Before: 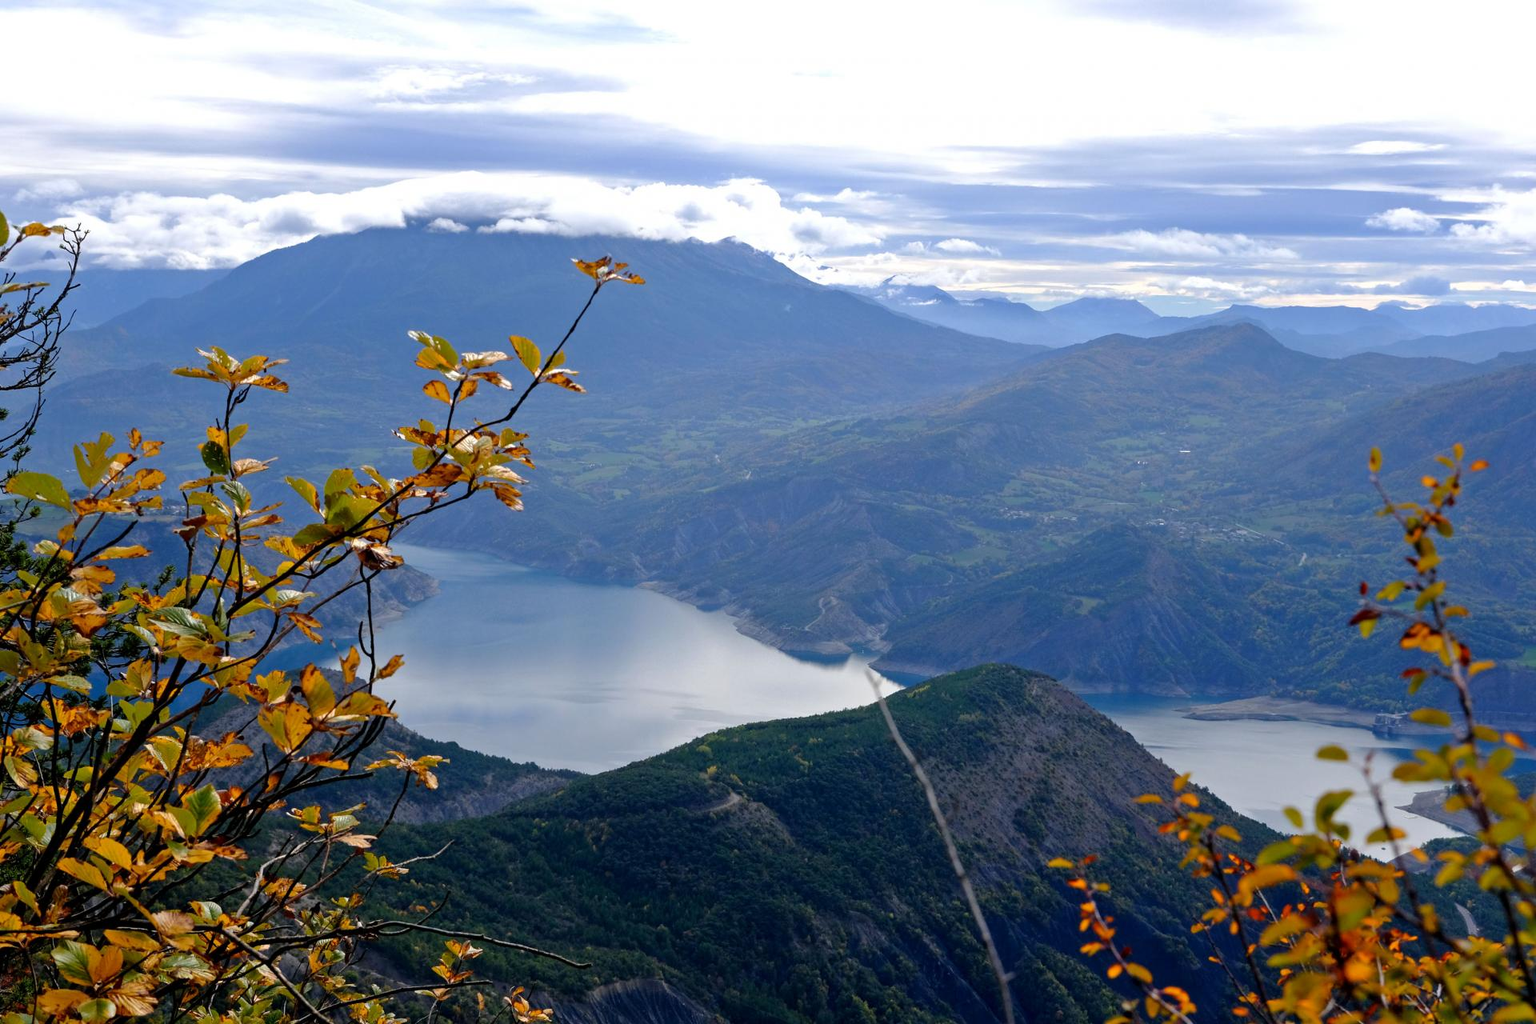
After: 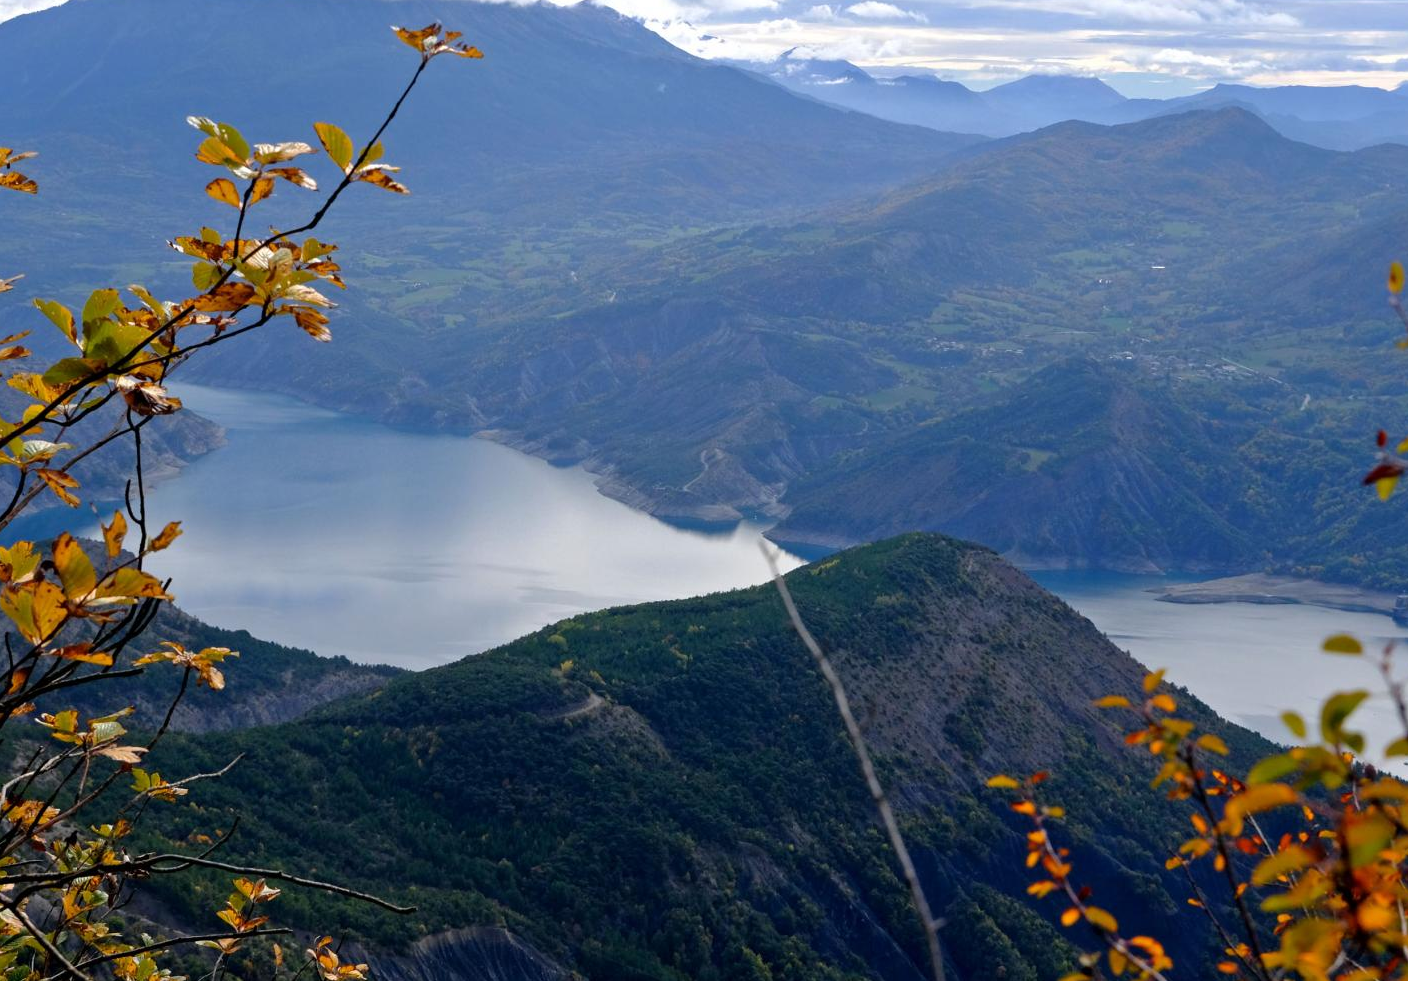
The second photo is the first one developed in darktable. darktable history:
crop: left 16.843%, top 23.205%, right 9.045%
